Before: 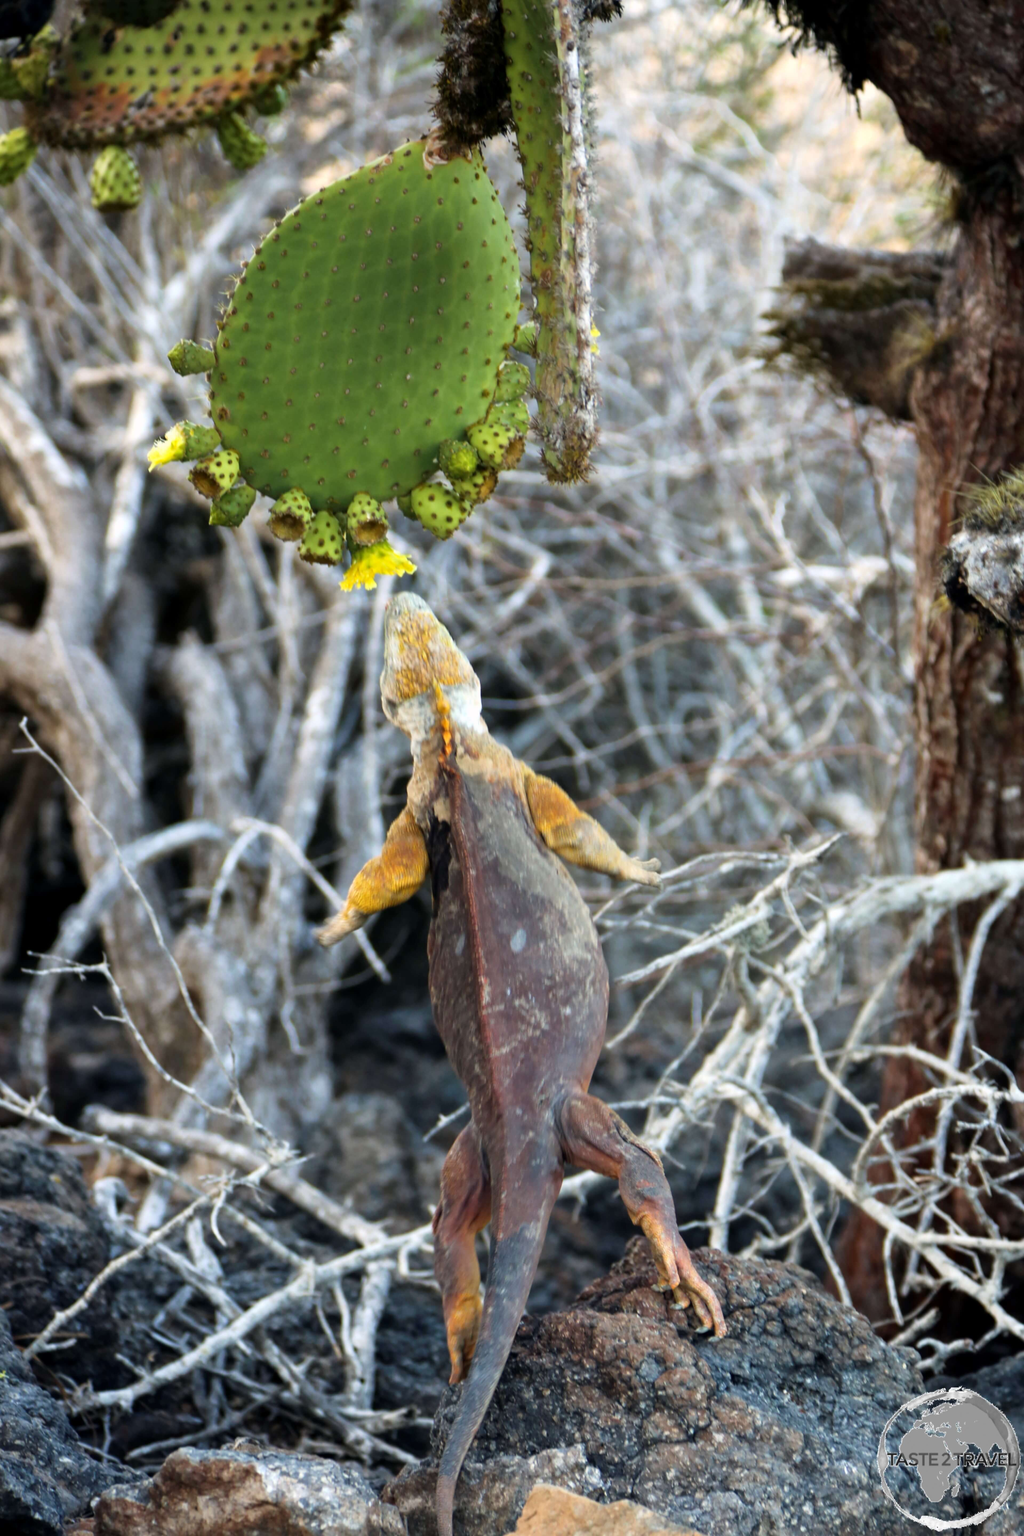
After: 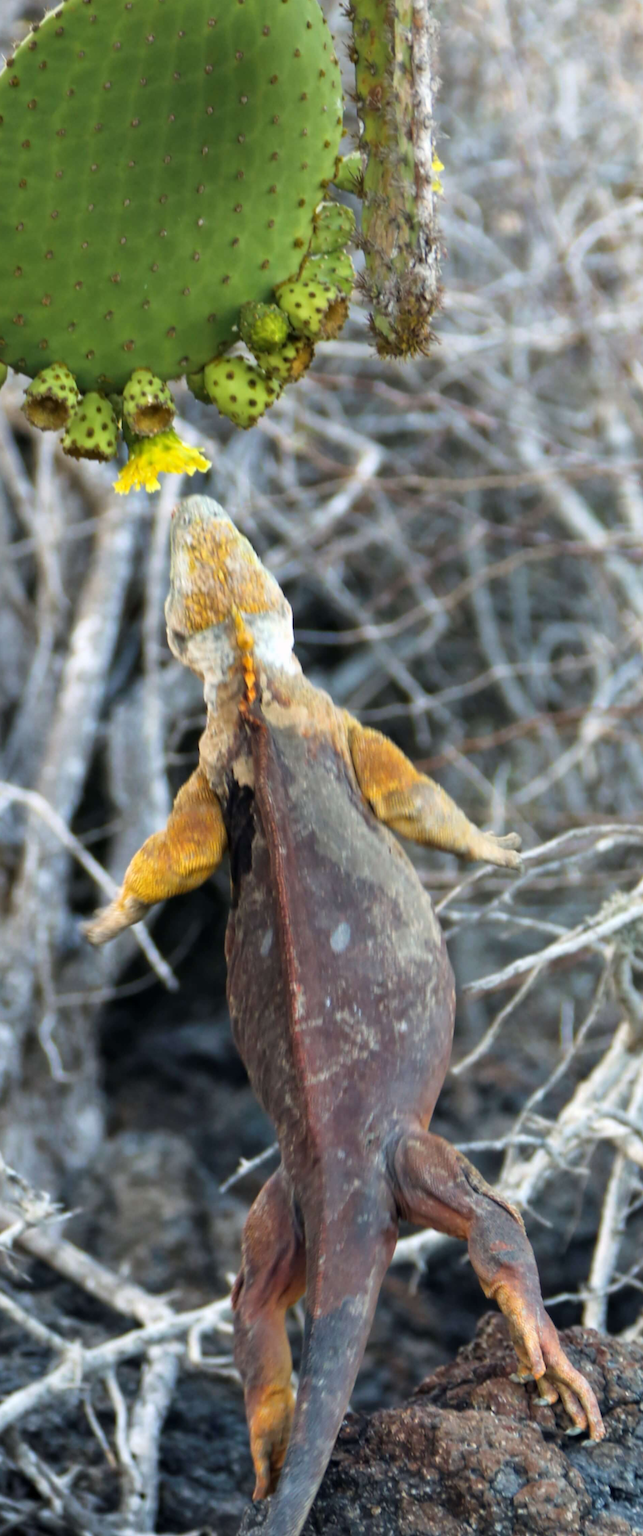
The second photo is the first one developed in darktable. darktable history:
crop and rotate: angle 0.015°, left 24.449%, top 13.152%, right 25.95%, bottom 8.005%
